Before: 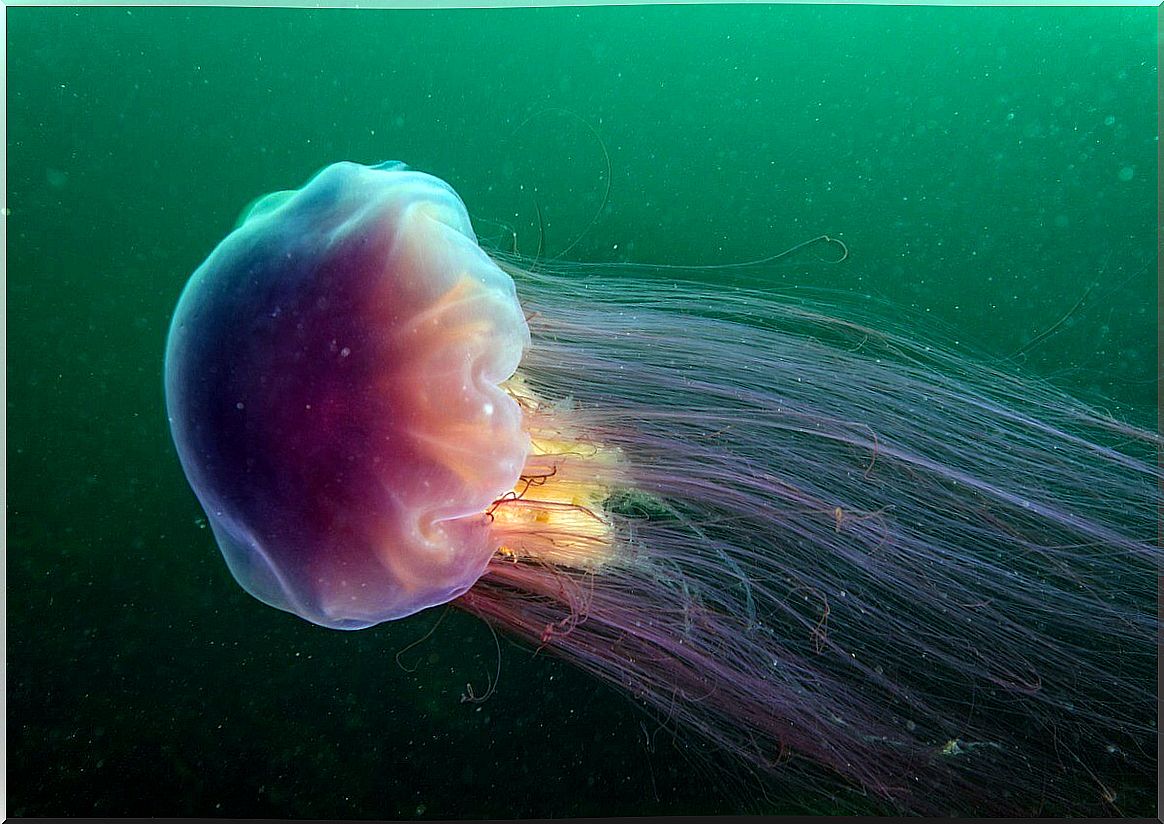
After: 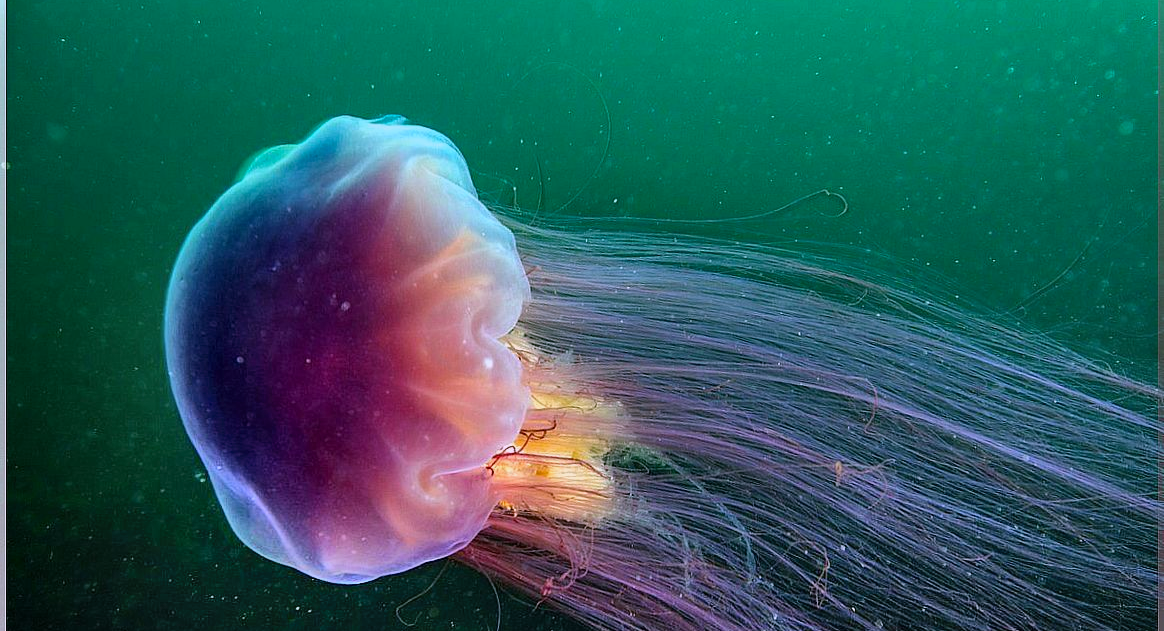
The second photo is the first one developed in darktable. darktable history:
crop: top 5.667%, bottom 17.637%
white balance: red 1.066, blue 1.119
shadows and highlights: shadows 80.73, white point adjustment -9.07, highlights -61.46, soften with gaussian
